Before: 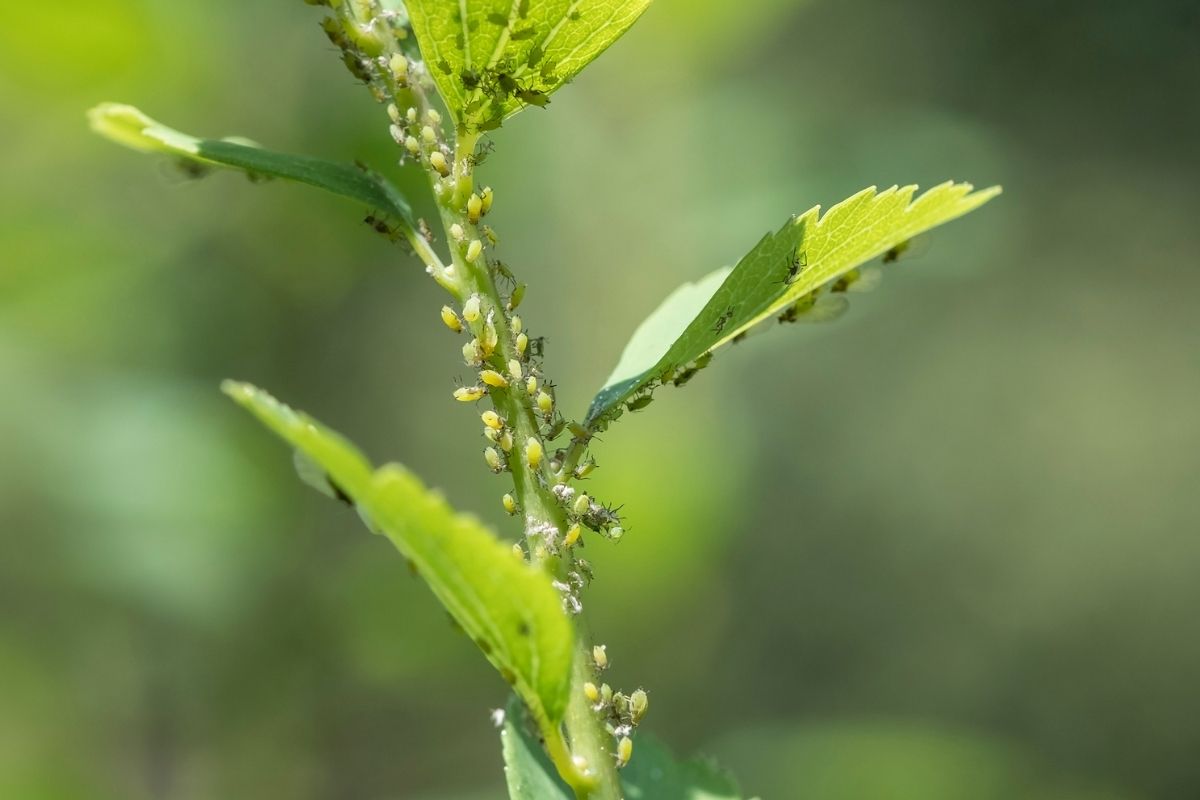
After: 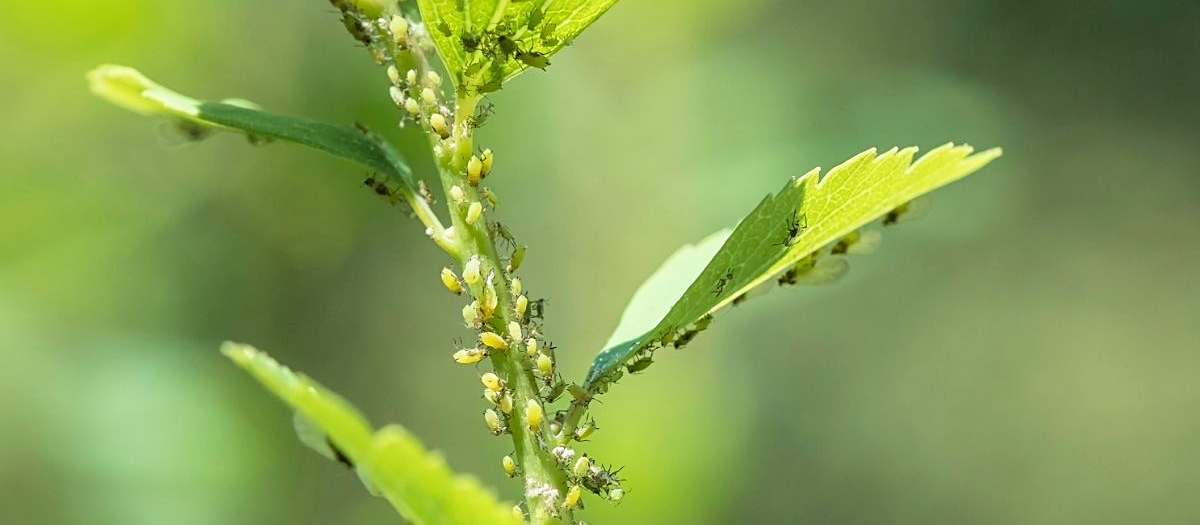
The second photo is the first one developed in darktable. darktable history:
sharpen: radius 2.529, amount 0.323
filmic rgb: black relative exposure -11.35 EV, white relative exposure 3.22 EV, hardness 6.76, color science v6 (2022)
crop and rotate: top 4.848%, bottom 29.503%
exposure: black level correction 0, exposure 0.4 EV, compensate exposure bias true, compensate highlight preservation false
velvia: on, module defaults
